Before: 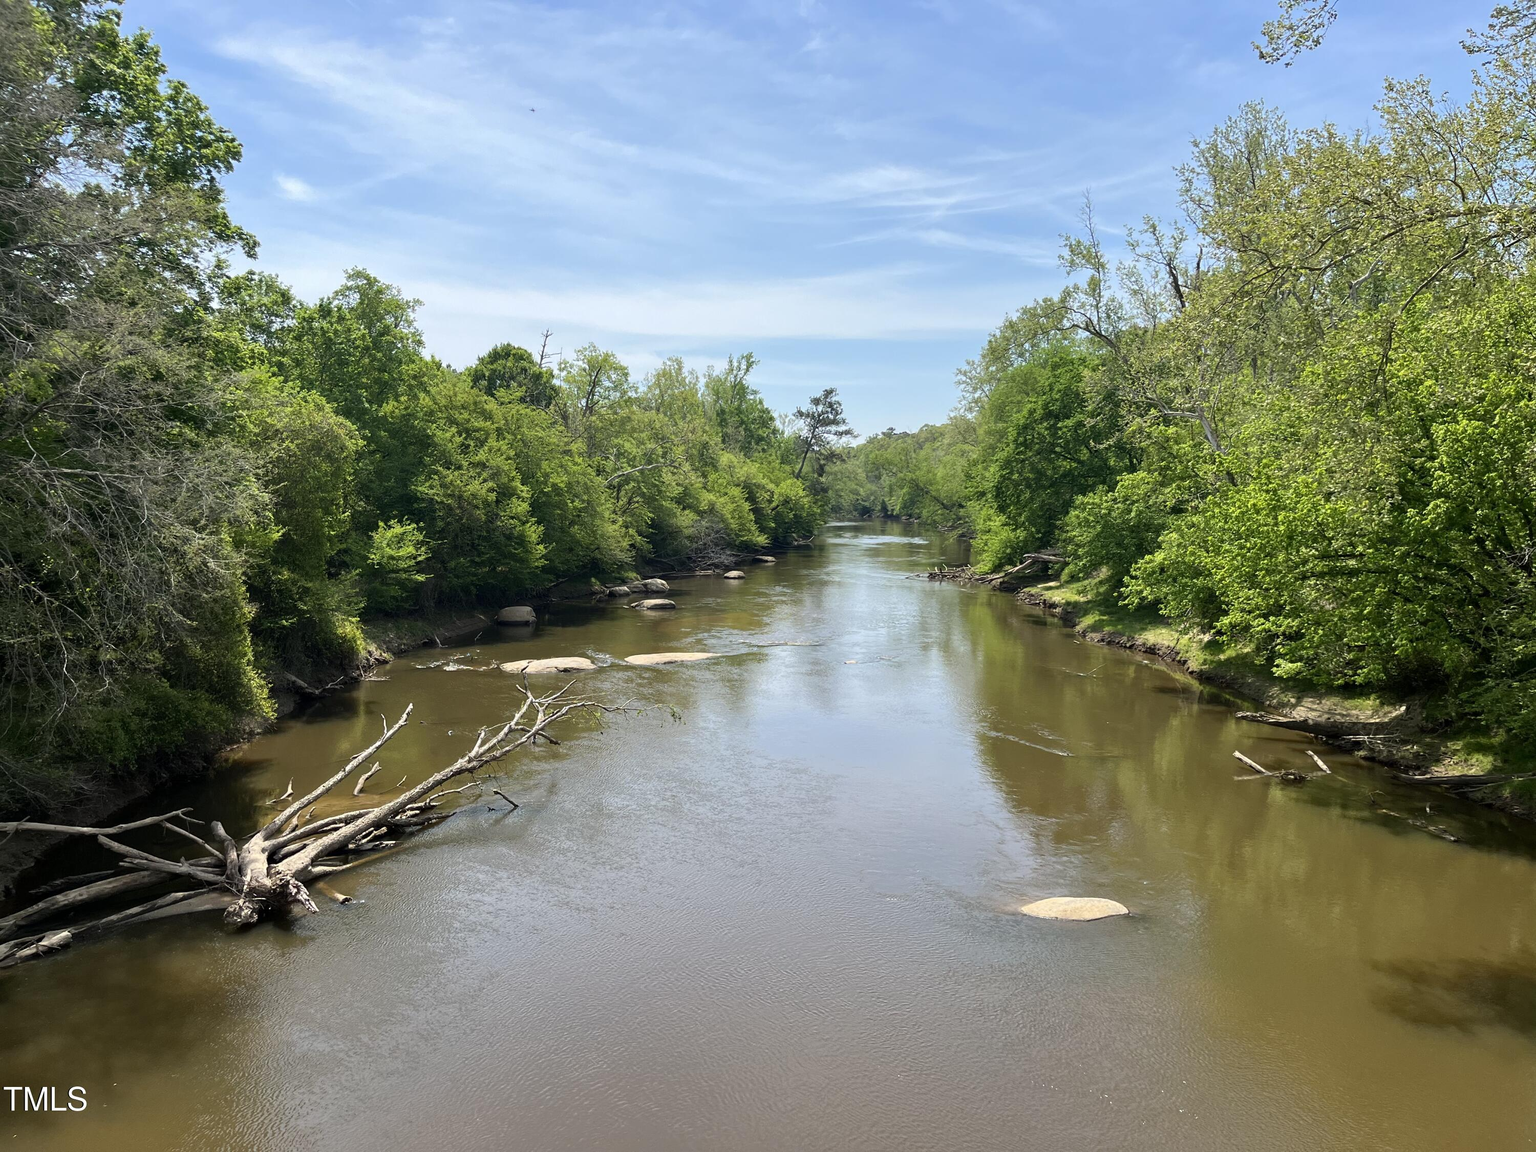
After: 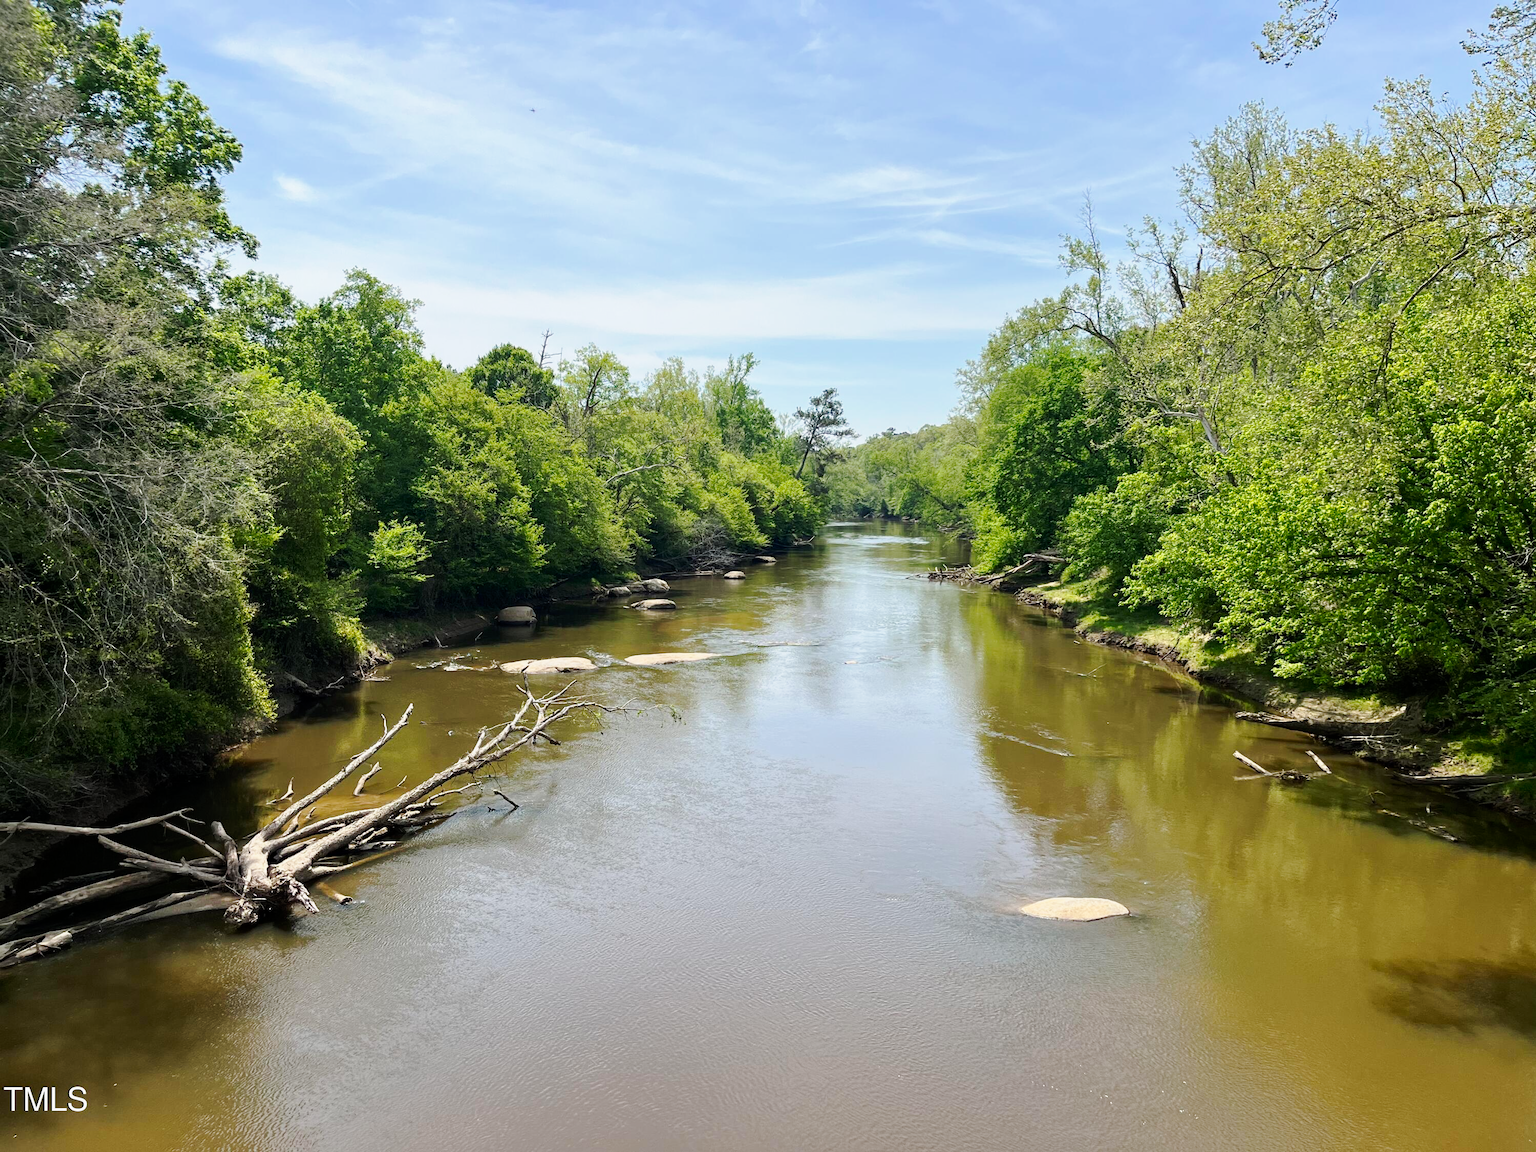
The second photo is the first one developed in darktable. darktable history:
tone curve: curves: ch0 [(0, 0) (0.035, 0.017) (0.131, 0.108) (0.279, 0.279) (0.476, 0.554) (0.617, 0.693) (0.704, 0.77) (0.801, 0.854) (0.895, 0.927) (1, 0.976)]; ch1 [(0, 0) (0.318, 0.278) (0.444, 0.427) (0.493, 0.493) (0.537, 0.547) (0.594, 0.616) (0.746, 0.764) (1, 1)]; ch2 [(0, 0) (0.316, 0.292) (0.381, 0.37) (0.423, 0.448) (0.476, 0.482) (0.502, 0.498) (0.529, 0.532) (0.583, 0.608) (0.639, 0.657) (0.7, 0.7) (0.861, 0.808) (1, 0.951)], preserve colors none
